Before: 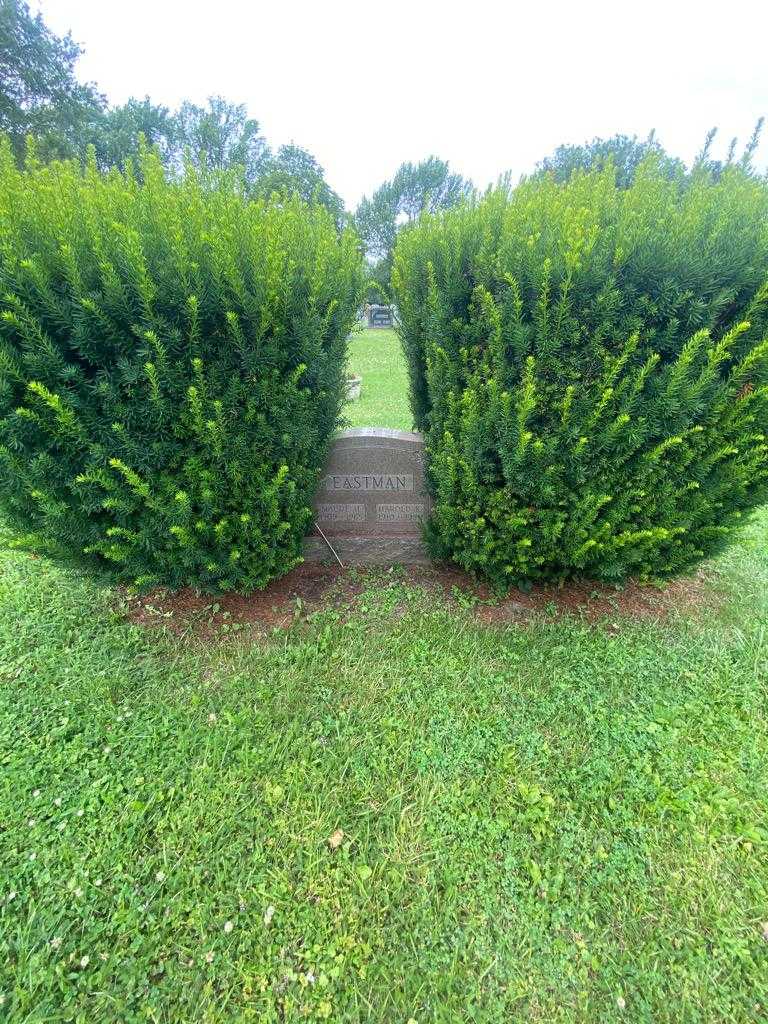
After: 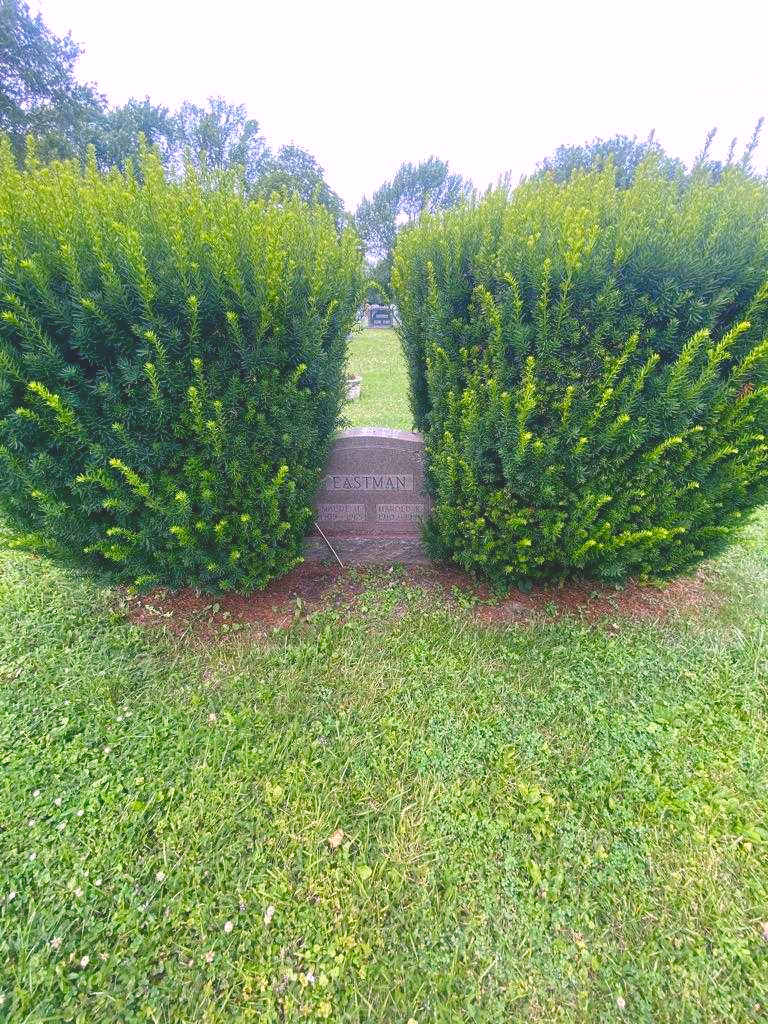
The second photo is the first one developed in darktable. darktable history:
color balance rgb: shadows lift › chroma 2%, shadows lift › hue 247.2°, power › chroma 0.3%, power › hue 25.2°, highlights gain › chroma 3%, highlights gain › hue 60°, global offset › luminance 2%, perceptual saturation grading › global saturation 20%, perceptual saturation grading › highlights -20%, perceptual saturation grading › shadows 30%
white balance: red 1.042, blue 1.17
